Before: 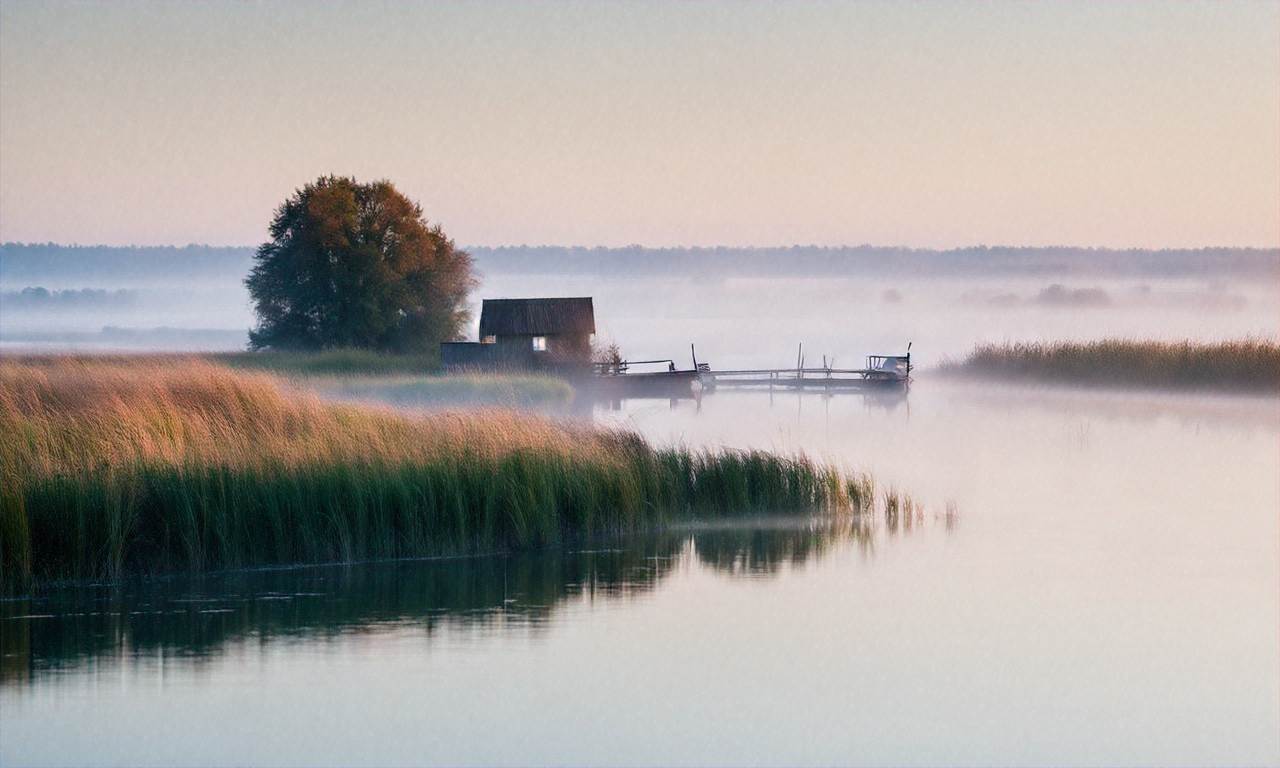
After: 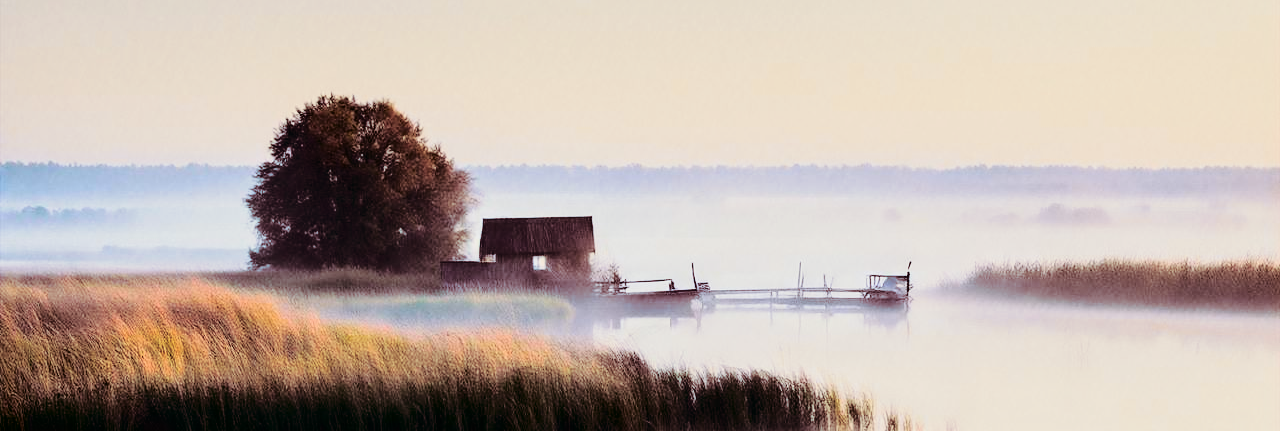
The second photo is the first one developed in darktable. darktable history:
fill light: exposure -2 EV, width 8.6
tone curve: curves: ch0 [(0, 0.021) (0.104, 0.093) (0.236, 0.234) (0.456, 0.566) (0.647, 0.78) (0.864, 0.9) (1, 0.932)]; ch1 [(0, 0) (0.353, 0.344) (0.43, 0.401) (0.479, 0.476) (0.502, 0.504) (0.544, 0.534) (0.566, 0.566) (0.612, 0.621) (0.657, 0.679) (1, 1)]; ch2 [(0, 0) (0.34, 0.314) (0.434, 0.43) (0.5, 0.498) (0.528, 0.536) (0.56, 0.576) (0.595, 0.638) (0.644, 0.729) (1, 1)], color space Lab, independent channels, preserve colors none
crop and rotate: top 10.605%, bottom 33.274%
split-toning: on, module defaults
